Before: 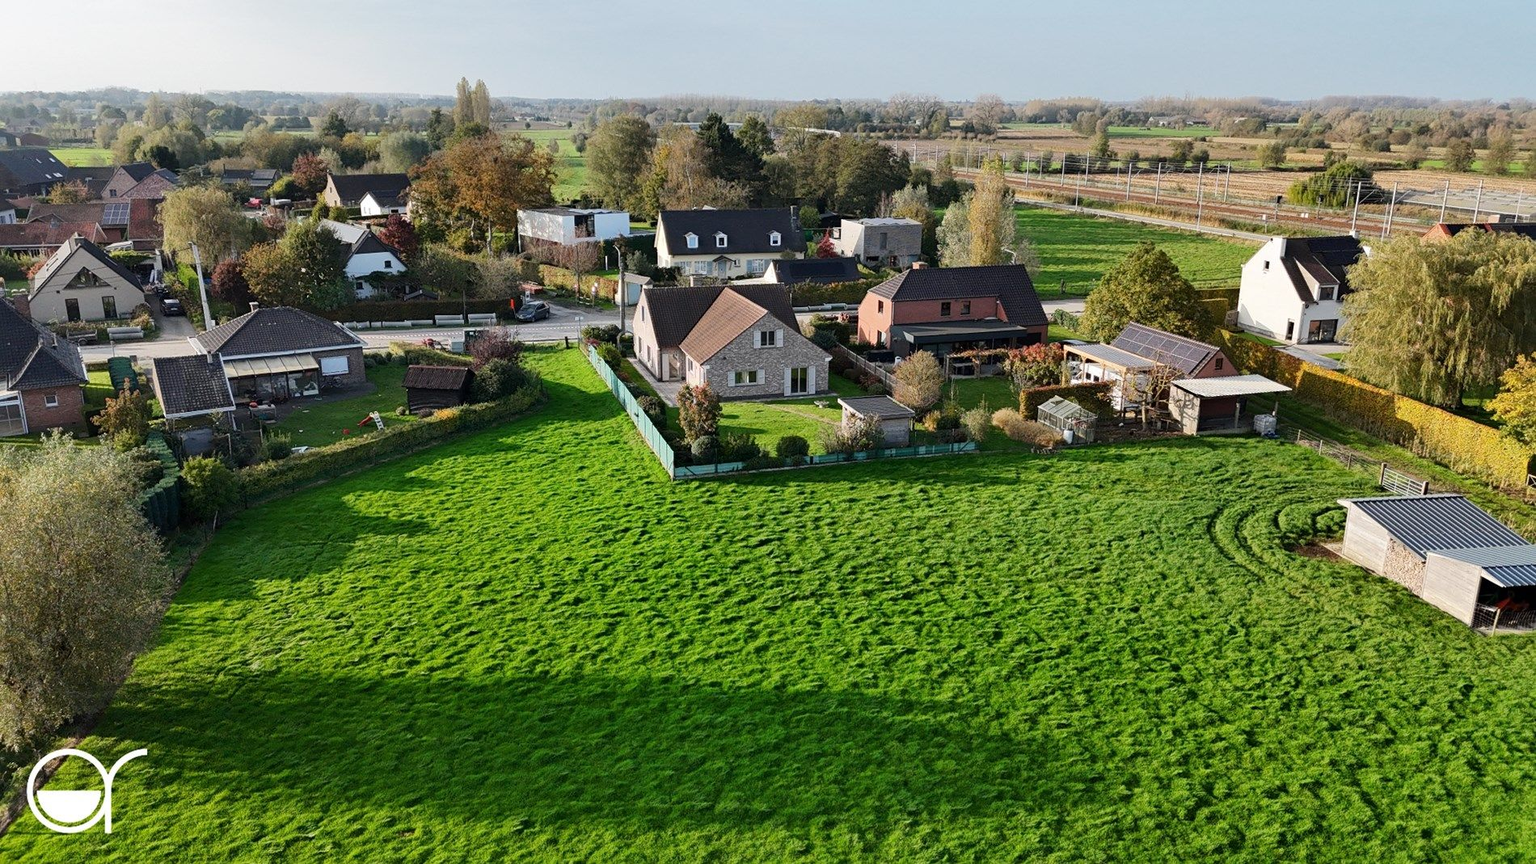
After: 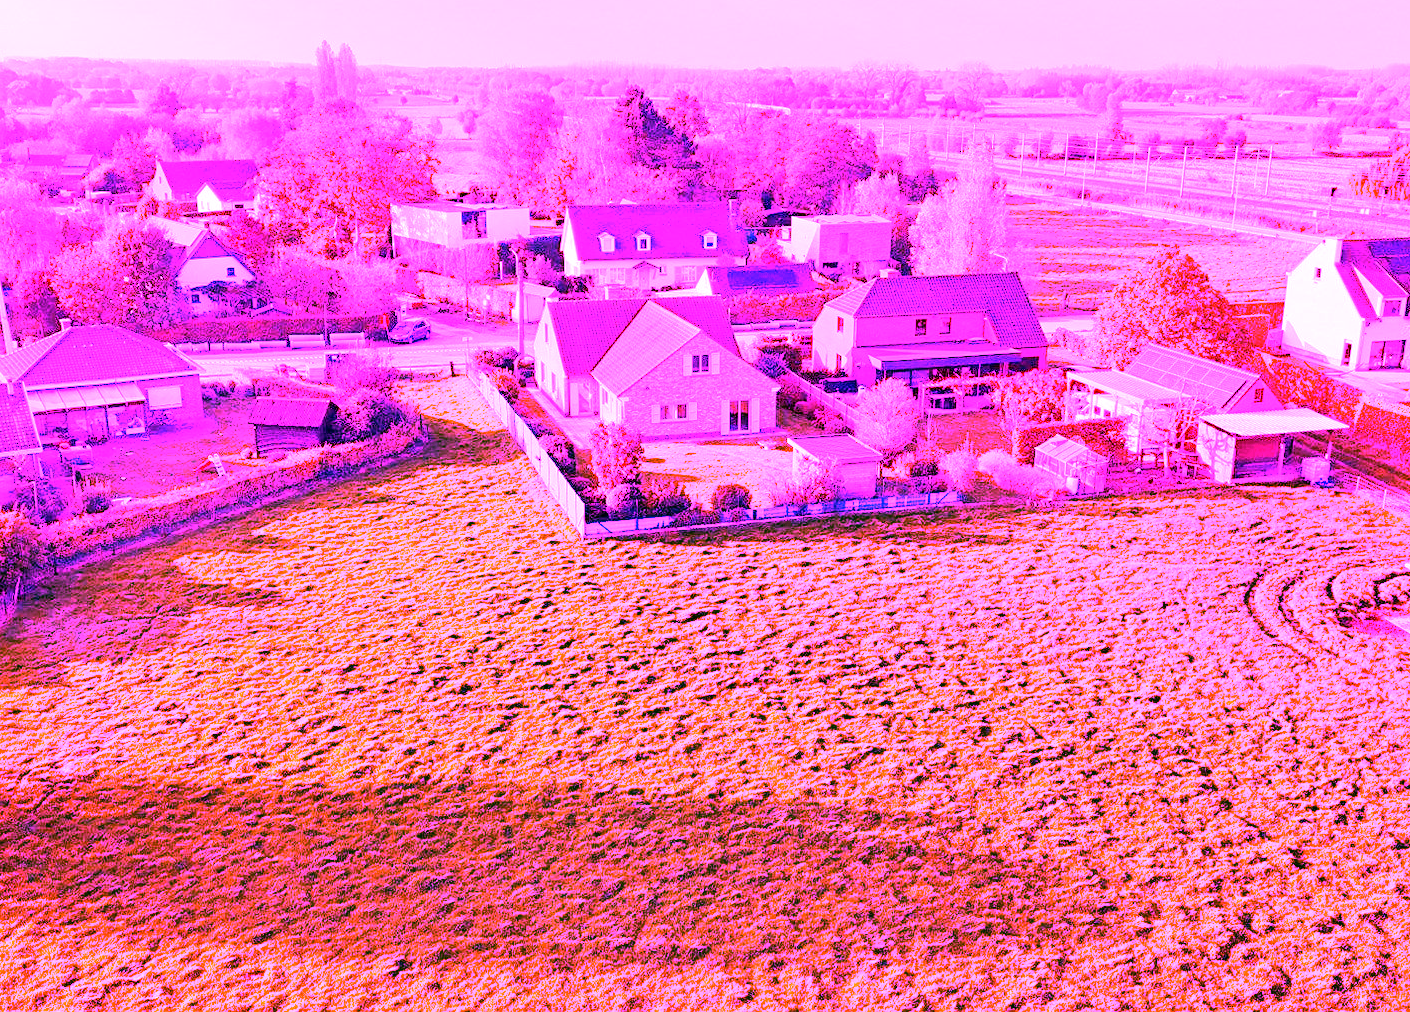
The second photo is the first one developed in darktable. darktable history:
crop and rotate: left 13.15%, top 5.251%, right 12.609%
white balance: red 8, blue 8
